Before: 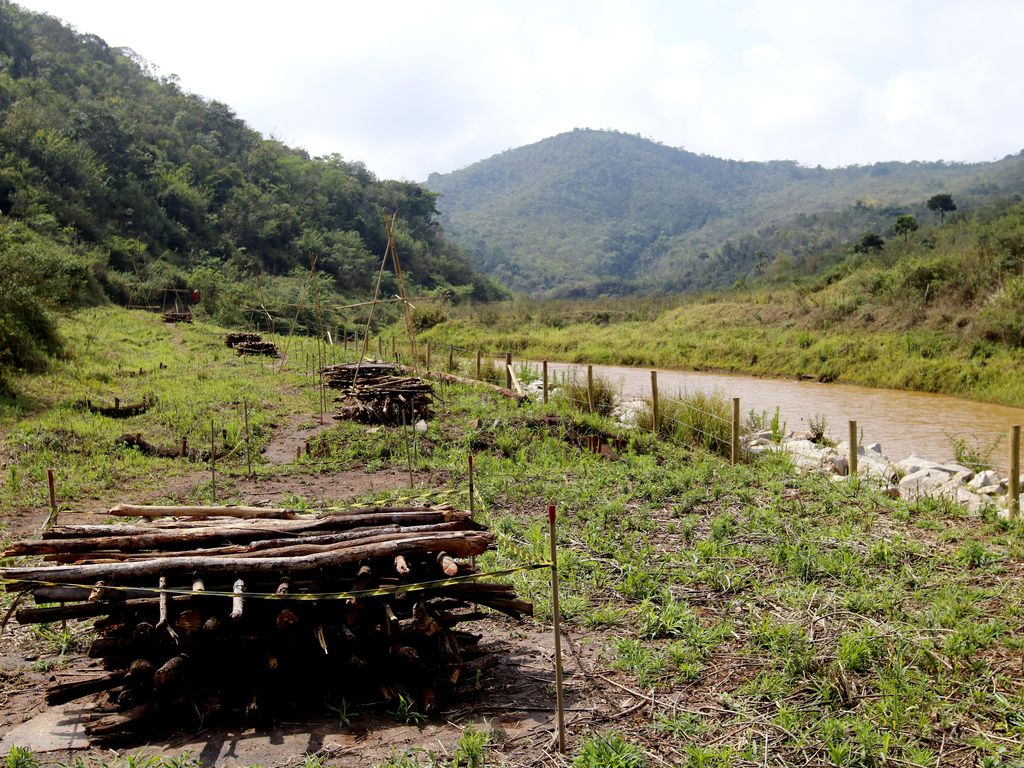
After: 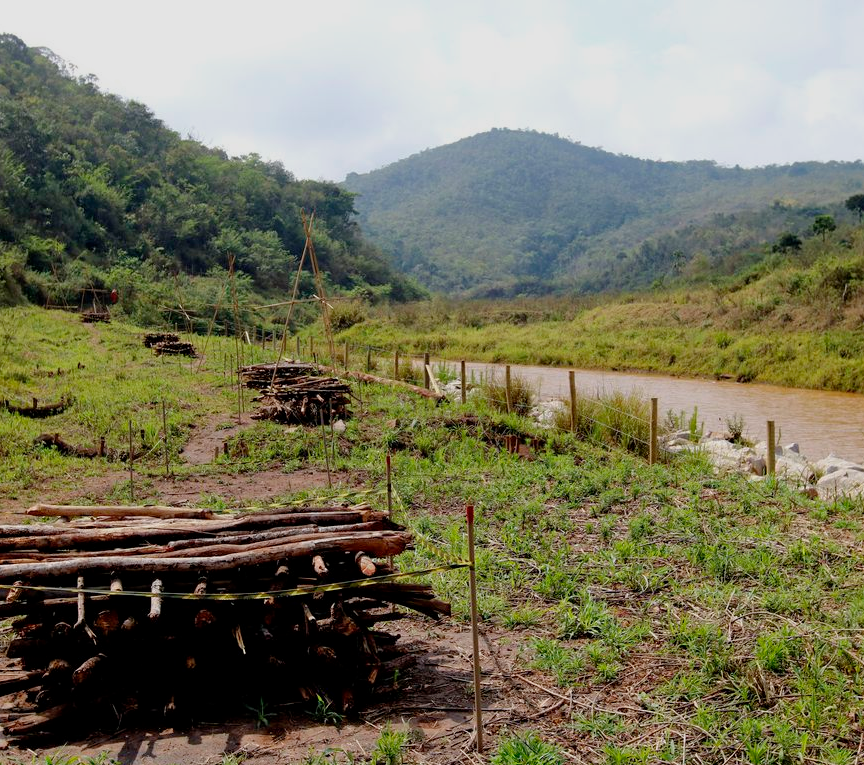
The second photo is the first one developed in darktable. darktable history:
crop: left 8.026%, right 7.374%
tone equalizer: -8 EV 0.25 EV, -7 EV 0.417 EV, -6 EV 0.417 EV, -5 EV 0.25 EV, -3 EV -0.25 EV, -2 EV -0.417 EV, -1 EV -0.417 EV, +0 EV -0.25 EV, edges refinement/feathering 500, mask exposure compensation -1.57 EV, preserve details guided filter
